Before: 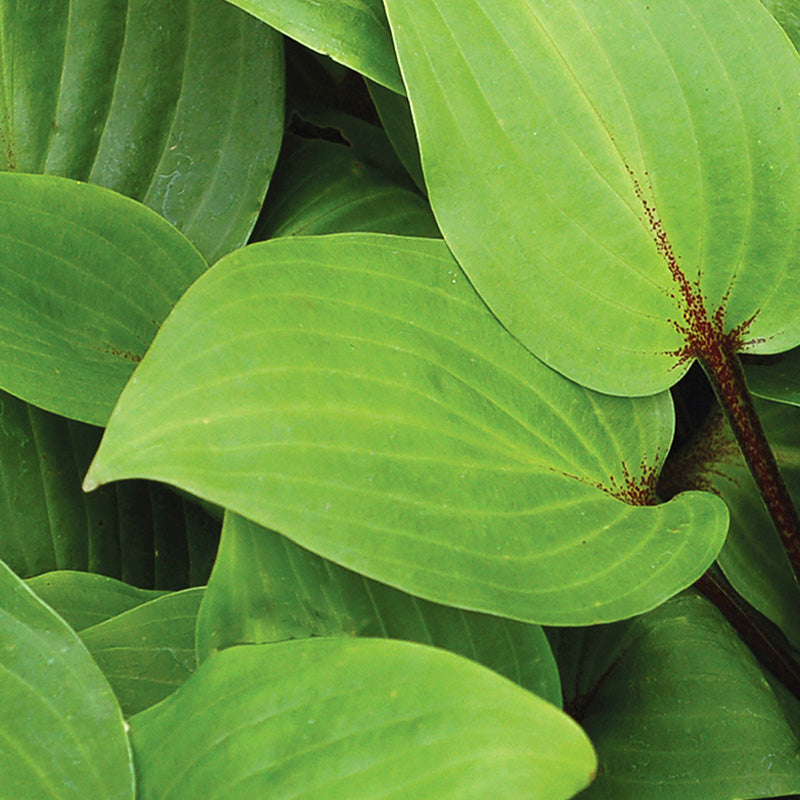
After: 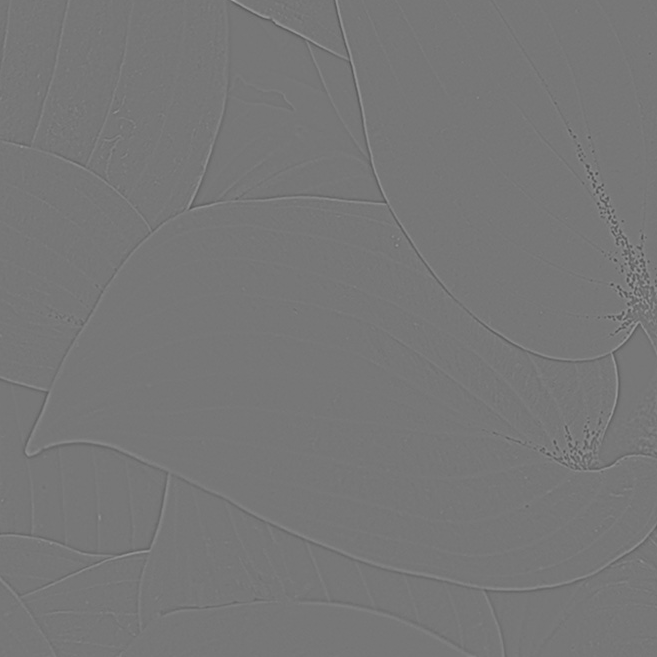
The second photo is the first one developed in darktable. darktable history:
highpass: sharpness 5.84%, contrast boost 8.44%
crop and rotate: left 7.196%, top 4.574%, right 10.605%, bottom 13.178%
split-toning: shadows › saturation 0.61, highlights › saturation 0.58, balance -28.74, compress 87.36%
